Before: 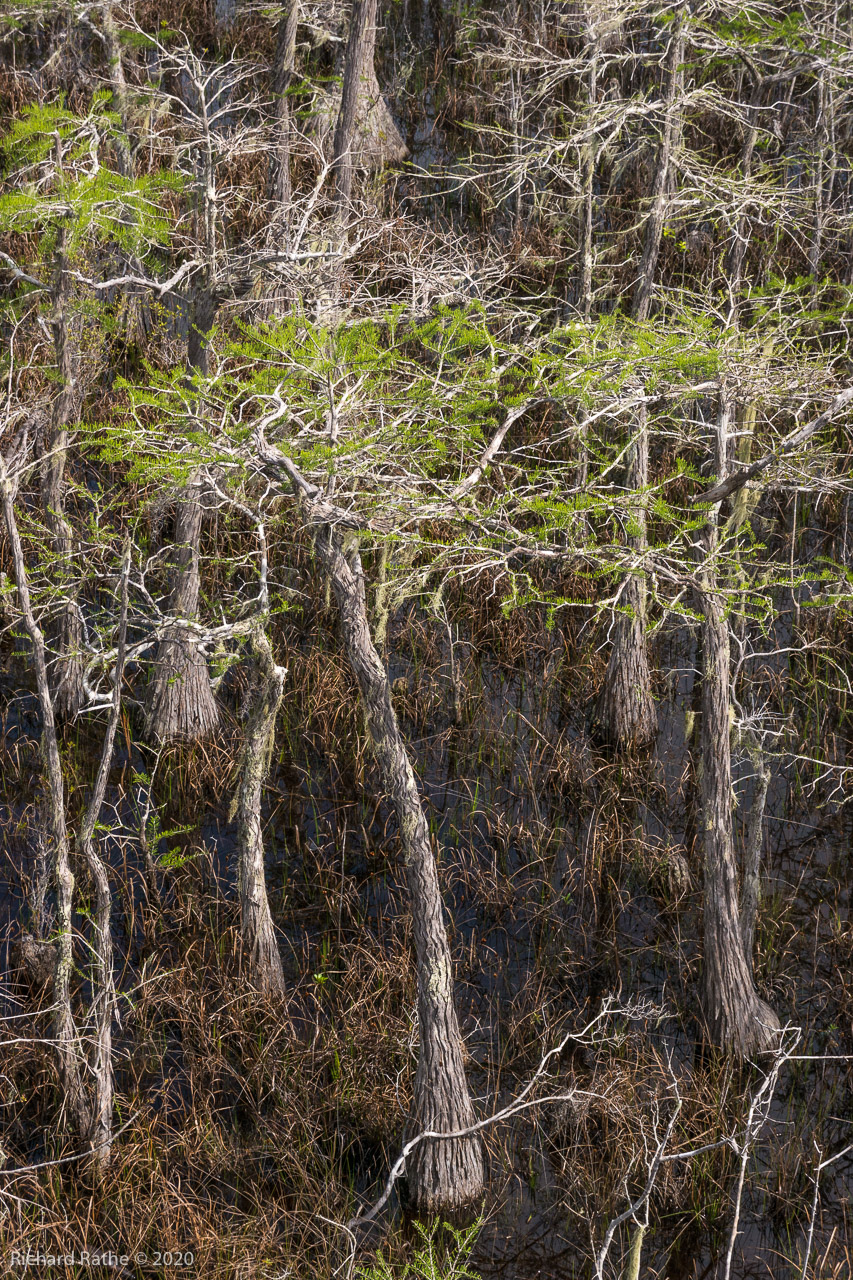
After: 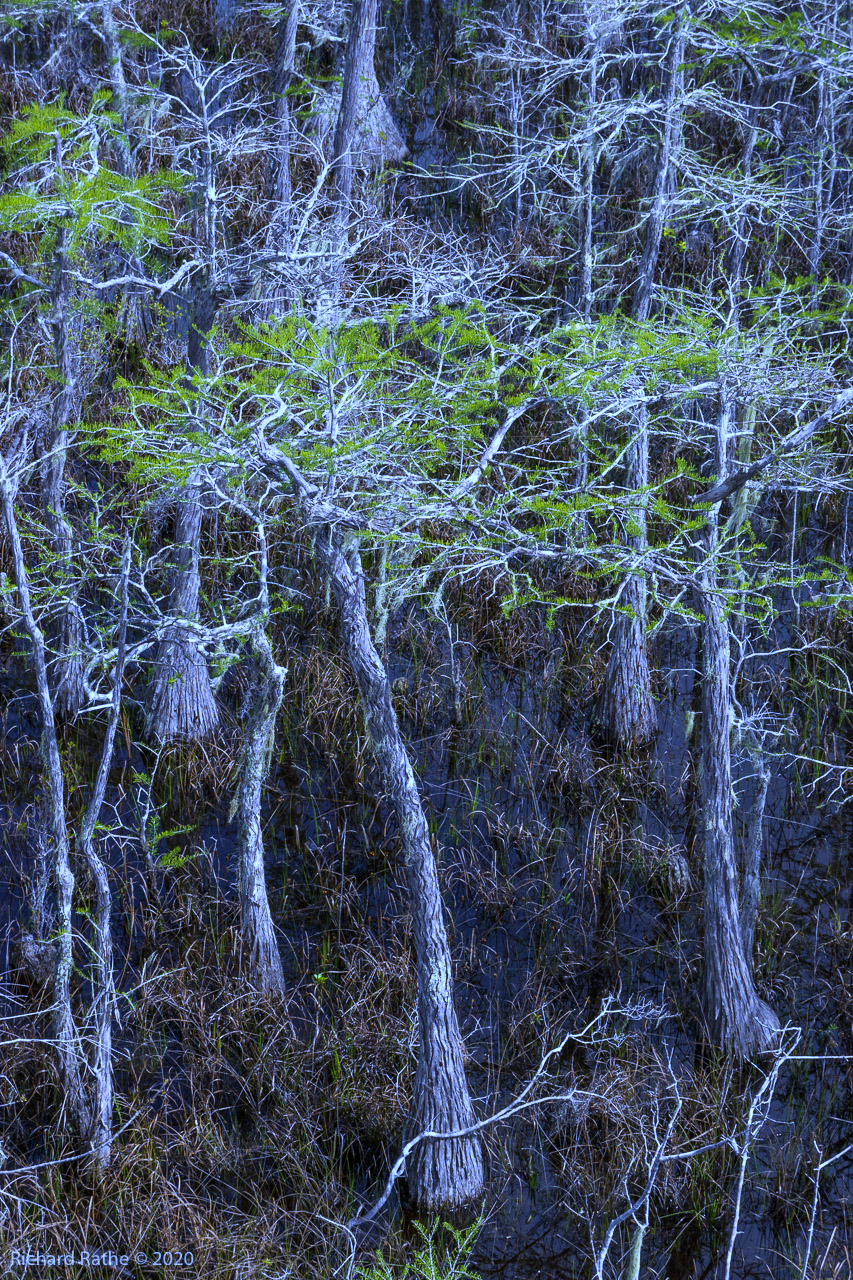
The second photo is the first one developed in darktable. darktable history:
white balance: red 0.766, blue 1.537
velvia: on, module defaults
